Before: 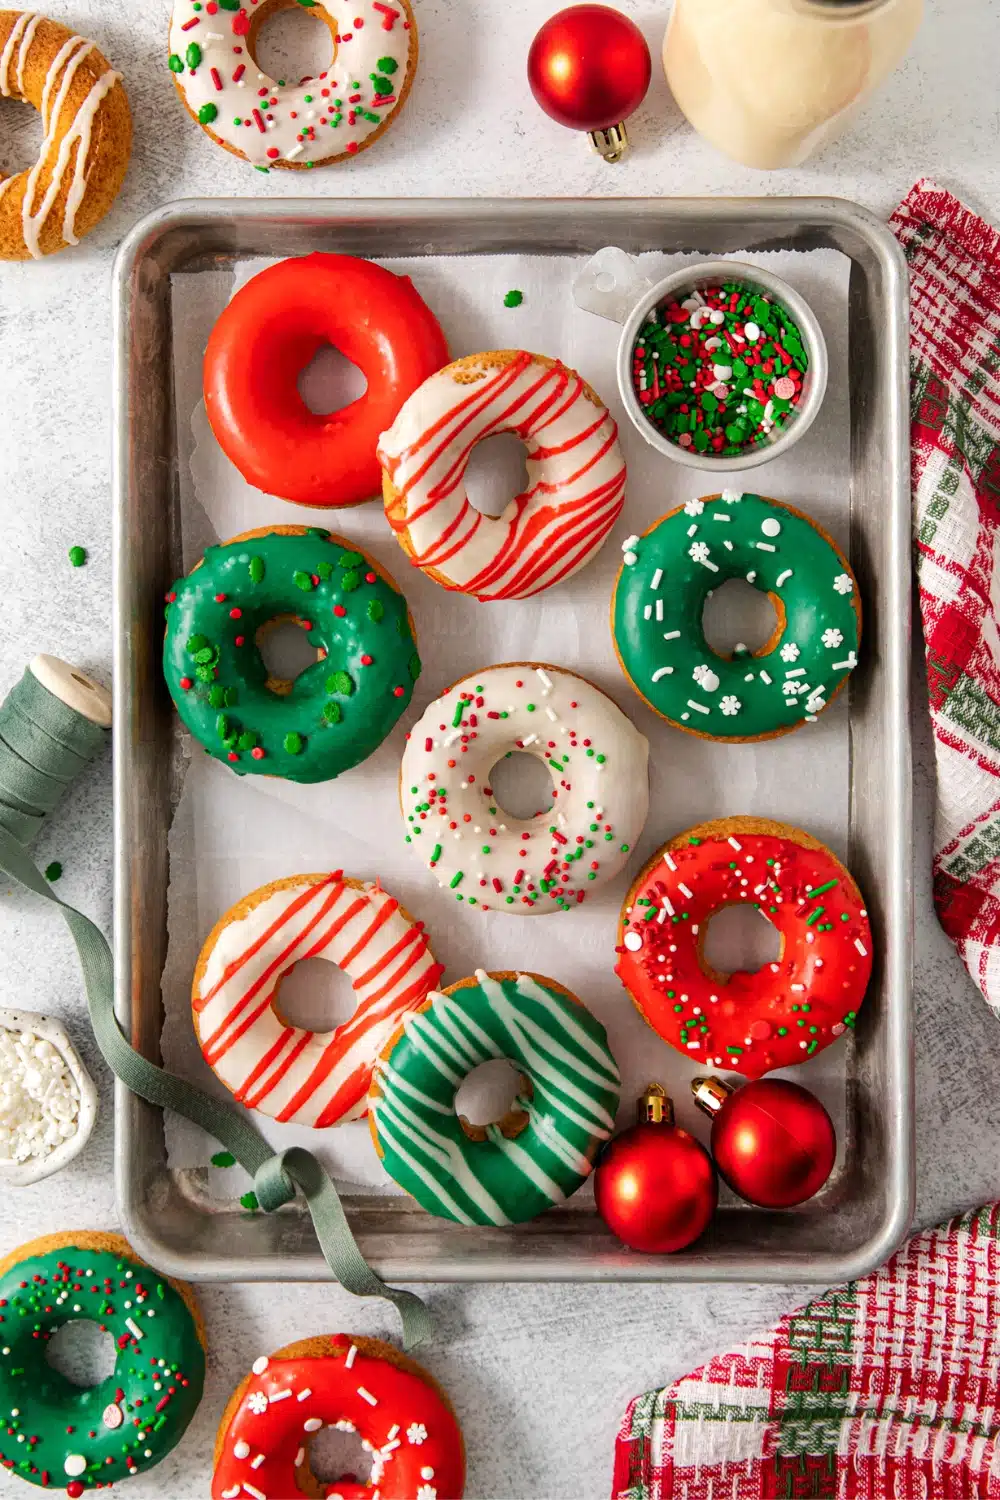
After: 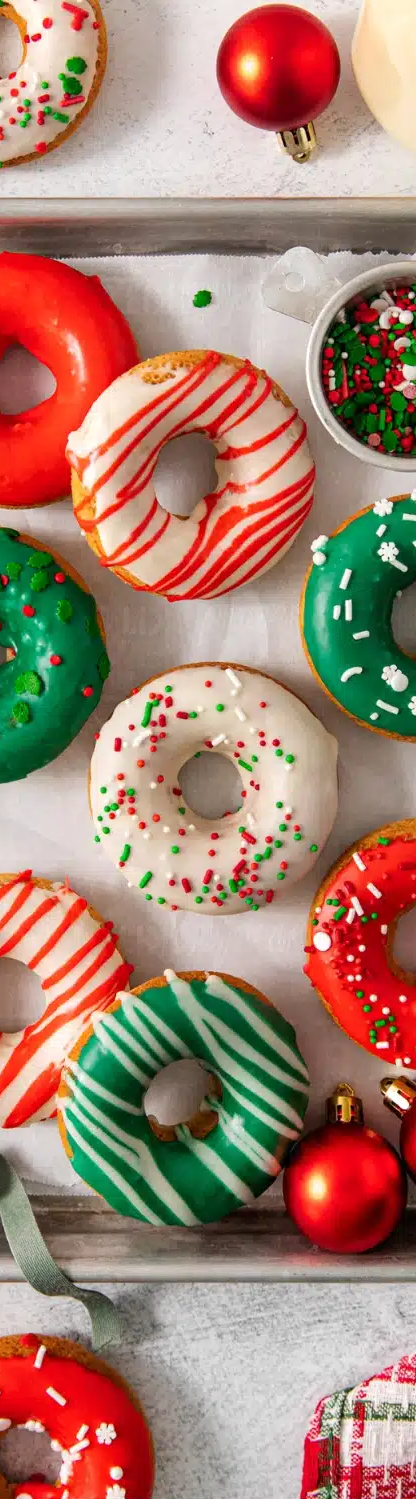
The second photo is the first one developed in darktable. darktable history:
crop: left 31.153%, right 27.2%
